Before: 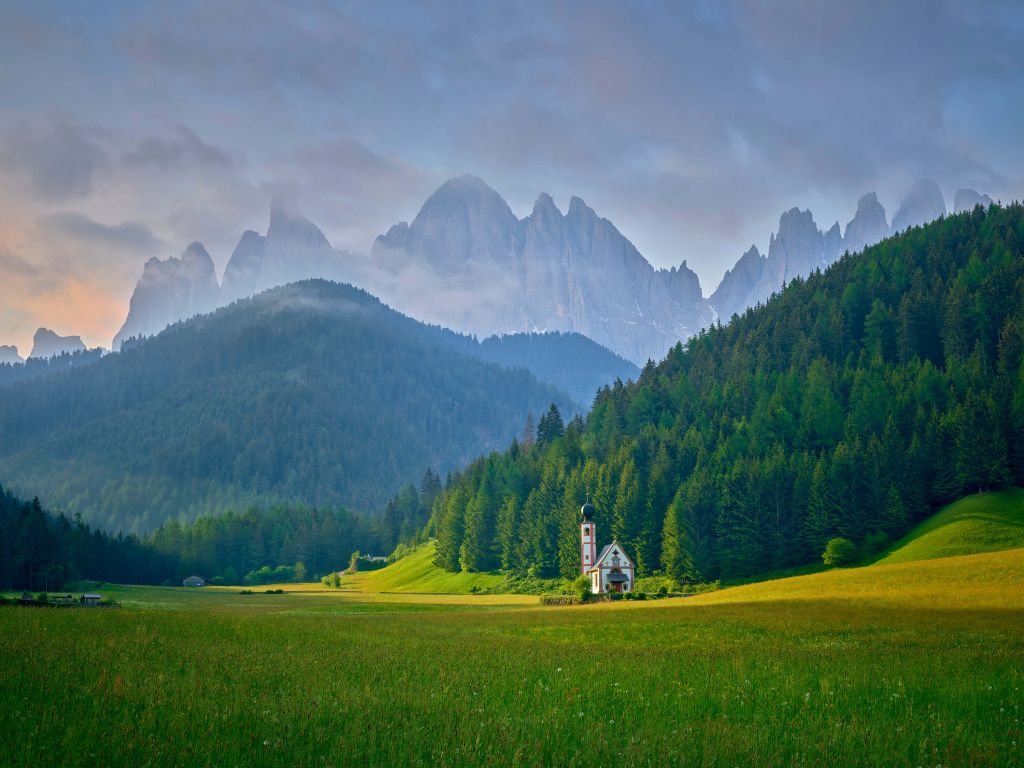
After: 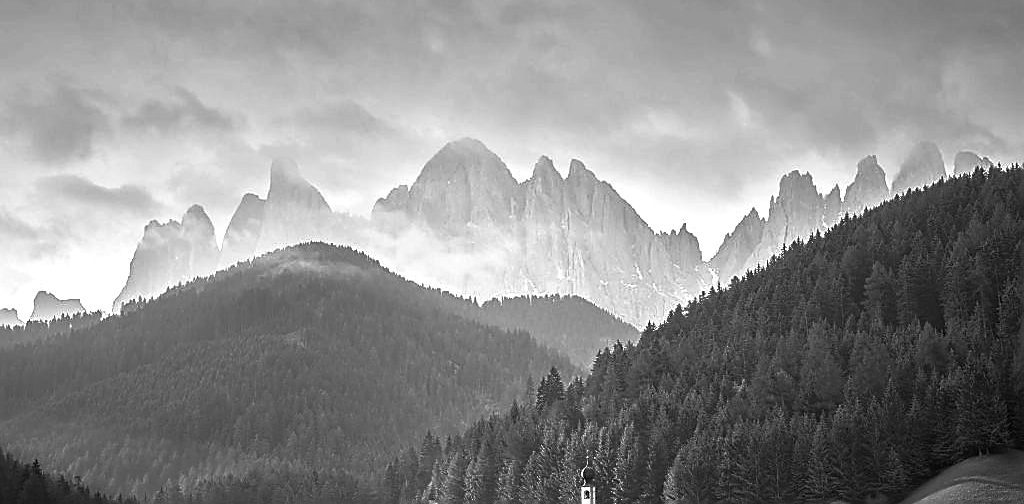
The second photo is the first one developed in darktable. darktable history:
exposure: black level correction 0, exposure 1.1 EV, compensate exposure bias true, compensate highlight preservation false
contrast brightness saturation: saturation -0.04
rgb curve: curves: ch0 [(0, 0) (0.415, 0.237) (1, 1)]
contrast equalizer: y [[0.5, 0.488, 0.462, 0.461, 0.491, 0.5], [0.5 ×6], [0.5 ×6], [0 ×6], [0 ×6]]
crop and rotate: top 4.848%, bottom 29.503%
sharpen: radius 1.4, amount 1.25, threshold 0.7
monochrome: on, module defaults
